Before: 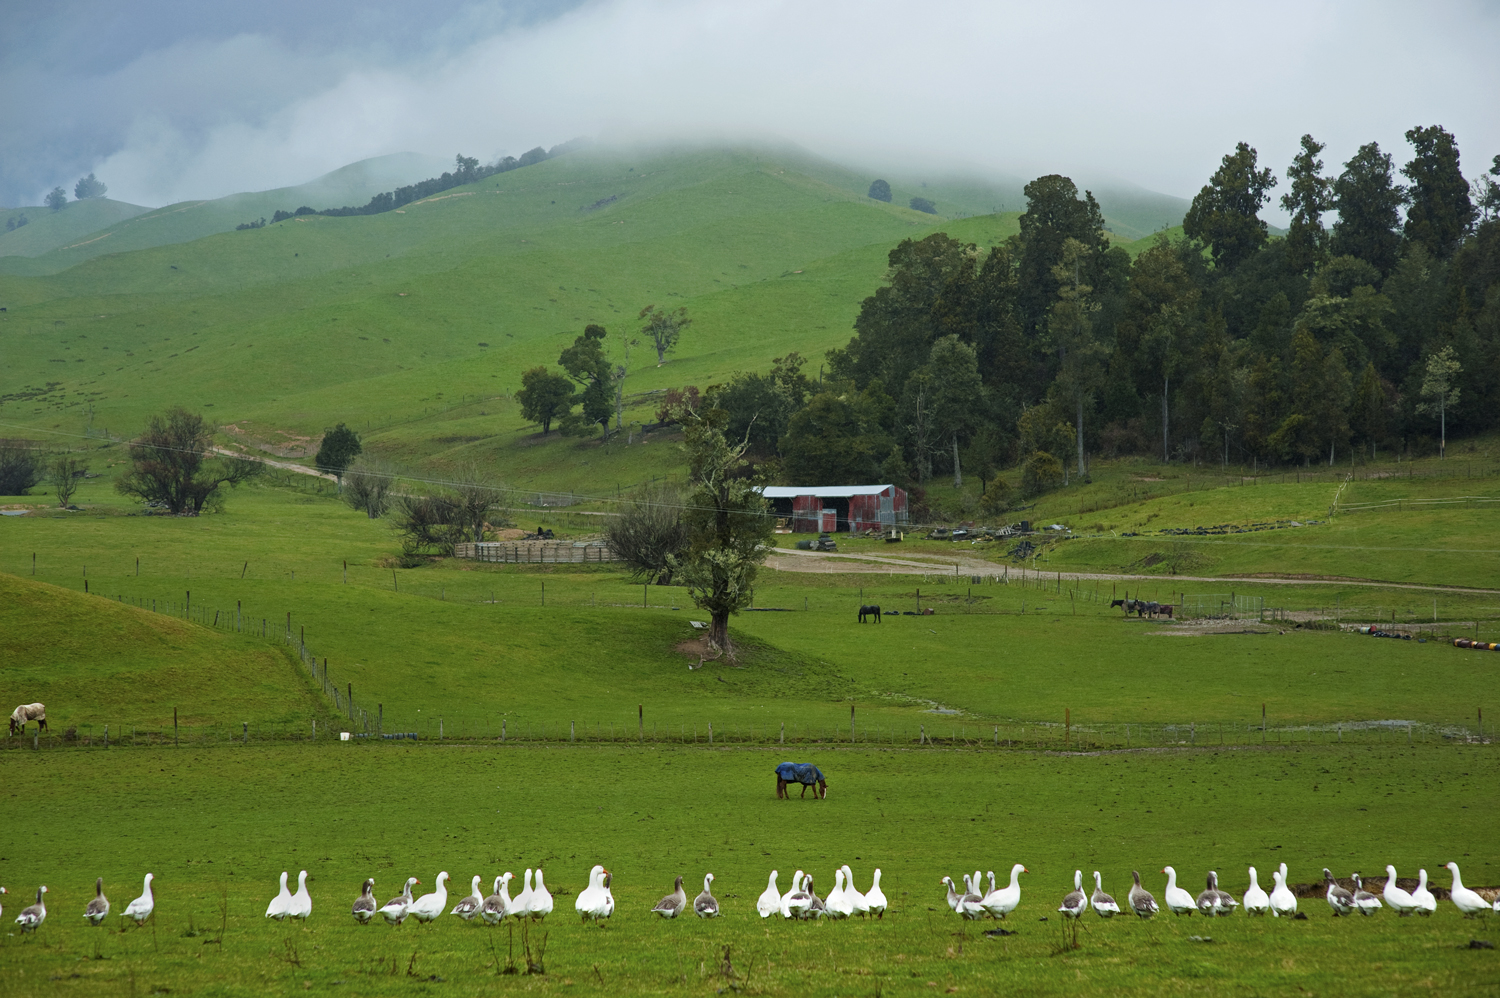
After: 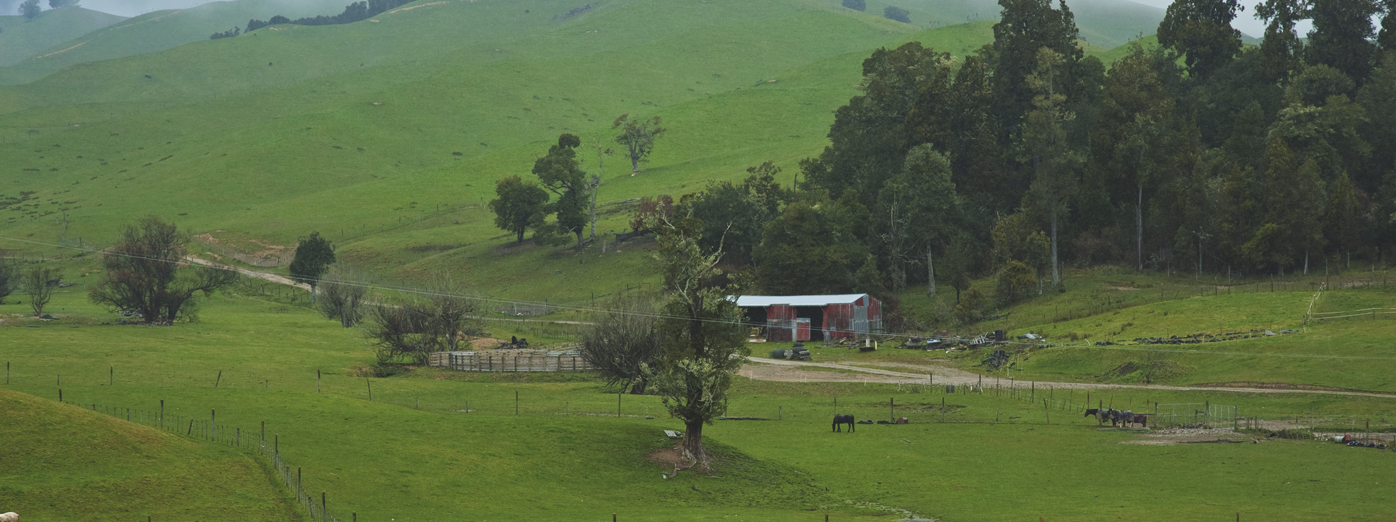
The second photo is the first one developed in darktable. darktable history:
exposure: black level correction -0.015, compensate highlight preservation false
crop: left 1.744%, top 19.225%, right 5.069%, bottom 28.357%
